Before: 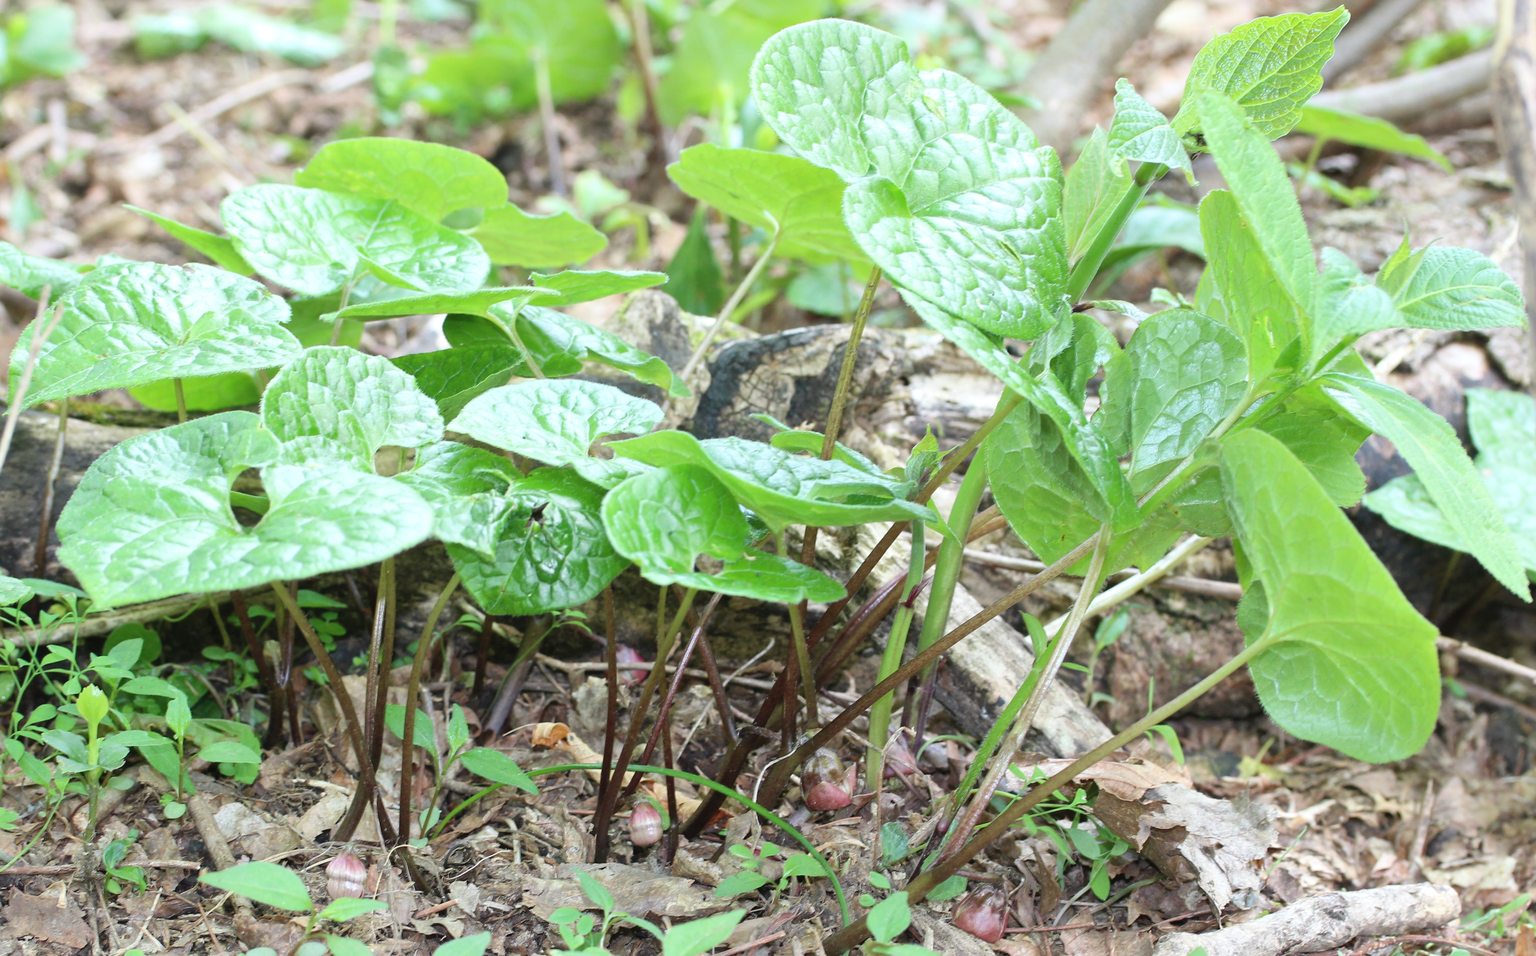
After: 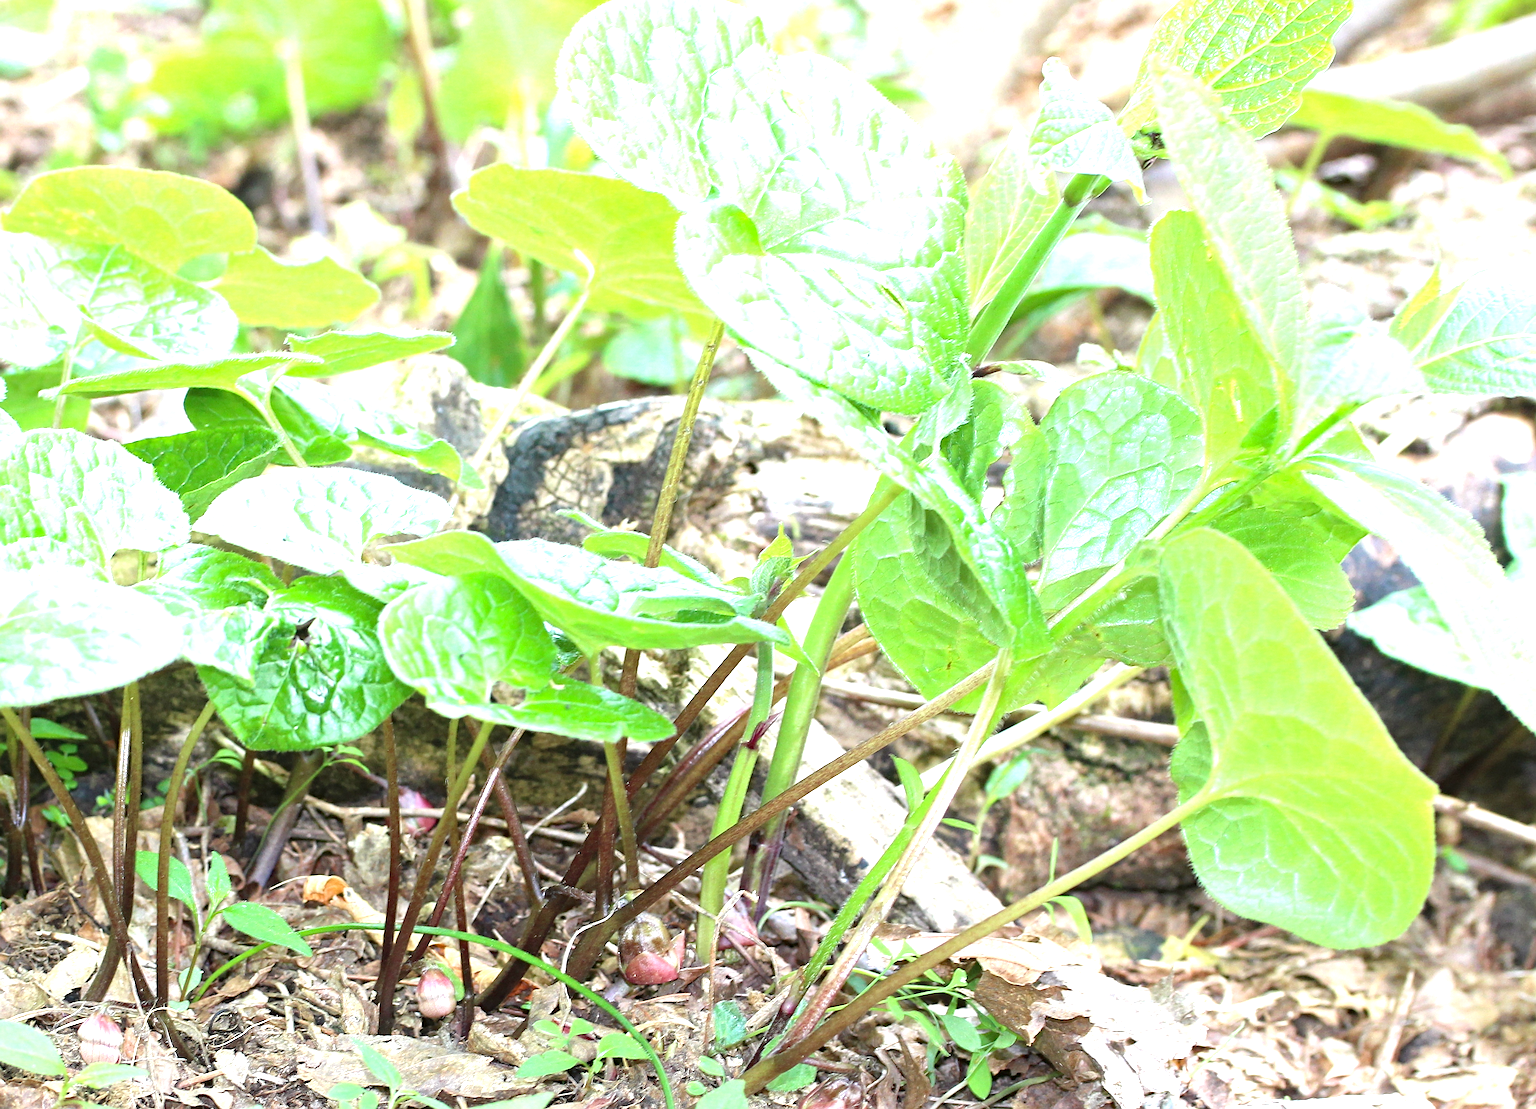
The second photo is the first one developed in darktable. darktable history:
exposure: black level correction 0.001, exposure 1.116 EV, compensate highlight preservation false
haze removal: compatibility mode true, adaptive false
crop and rotate: left 14.584%
rotate and perspective: rotation 0.062°, lens shift (vertical) 0.115, lens shift (horizontal) -0.133, crop left 0.047, crop right 0.94, crop top 0.061, crop bottom 0.94
sharpen: on, module defaults
white balance: emerald 1
